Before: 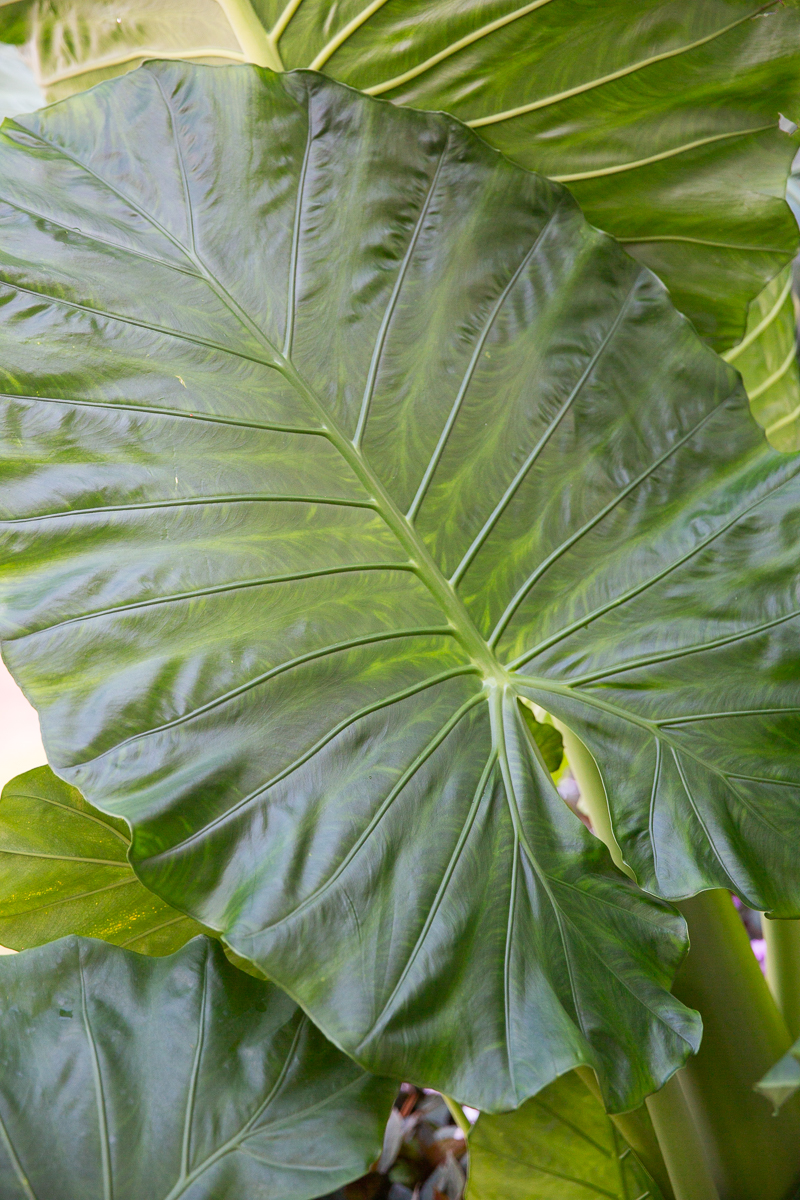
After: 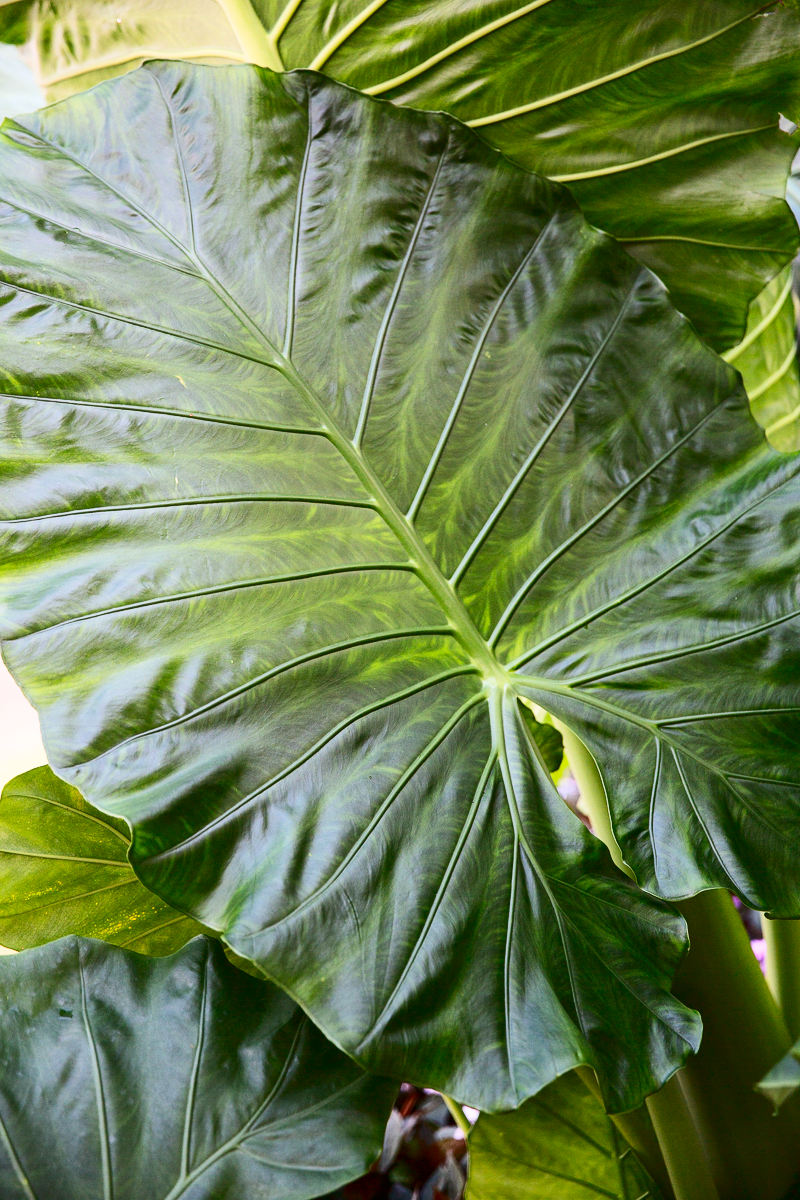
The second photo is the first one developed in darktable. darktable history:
contrast brightness saturation: contrast 0.326, brightness -0.075, saturation 0.172
